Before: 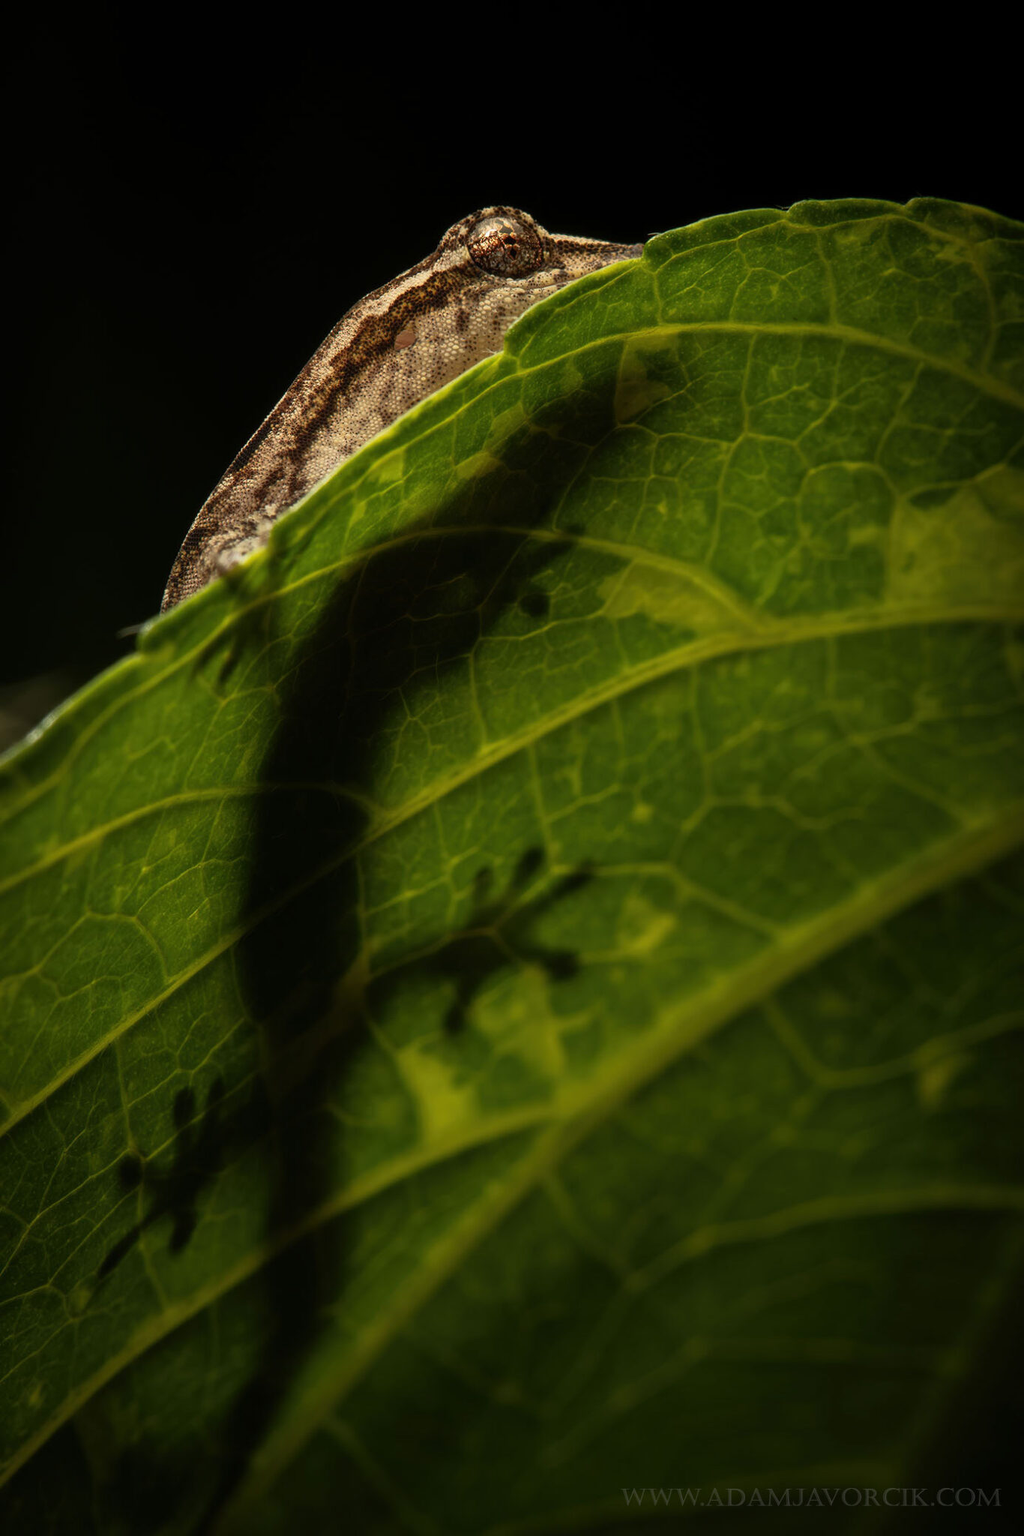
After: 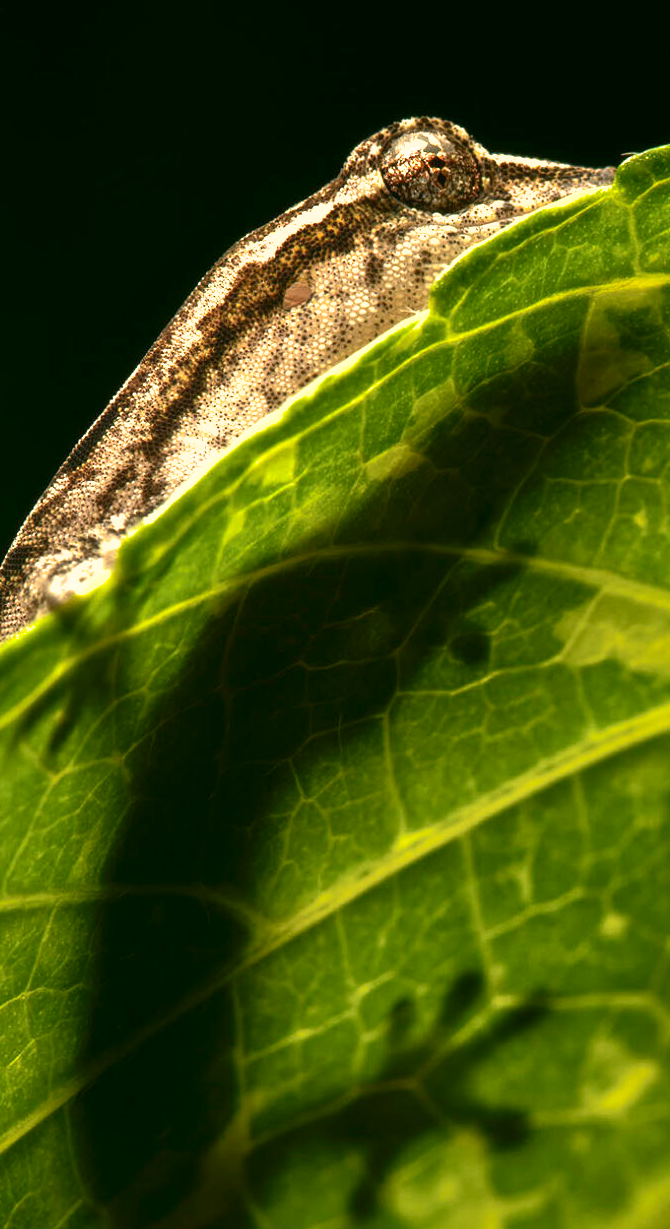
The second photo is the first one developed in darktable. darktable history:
crop: left 17.844%, top 7.728%, right 33.048%, bottom 32.231%
shadows and highlights: shadows 39.96, highlights -59.73
color zones: curves: ch1 [(0, 0.469) (0.001, 0.469) (0.12, 0.446) (0.248, 0.469) (0.5, 0.5) (0.748, 0.5) (0.999, 0.469) (1, 0.469)]
exposure: black level correction 0, exposure 1.47 EV, compensate highlight preservation false
contrast brightness saturation: saturation -0.055
tone curve: curves: ch0 [(0, 0) (0.003, 0.007) (0.011, 0.01) (0.025, 0.016) (0.044, 0.025) (0.069, 0.036) (0.1, 0.052) (0.136, 0.073) (0.177, 0.103) (0.224, 0.135) (0.277, 0.177) (0.335, 0.233) (0.399, 0.303) (0.468, 0.376) (0.543, 0.469) (0.623, 0.581) (0.709, 0.723) (0.801, 0.863) (0.898, 0.938) (1, 1)], color space Lab, independent channels, preserve colors none
color correction: highlights a* 4.19, highlights b* 4.97, shadows a* -8.19, shadows b* 5.01
